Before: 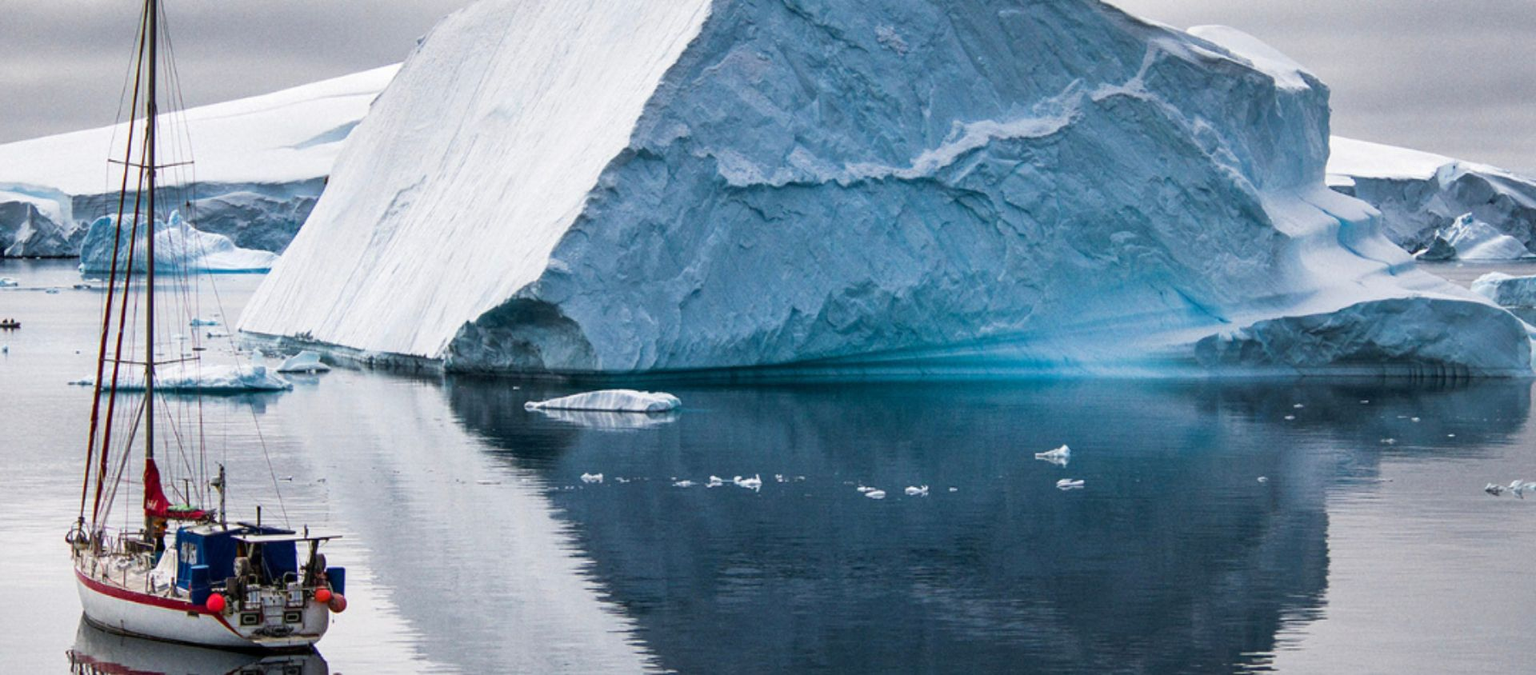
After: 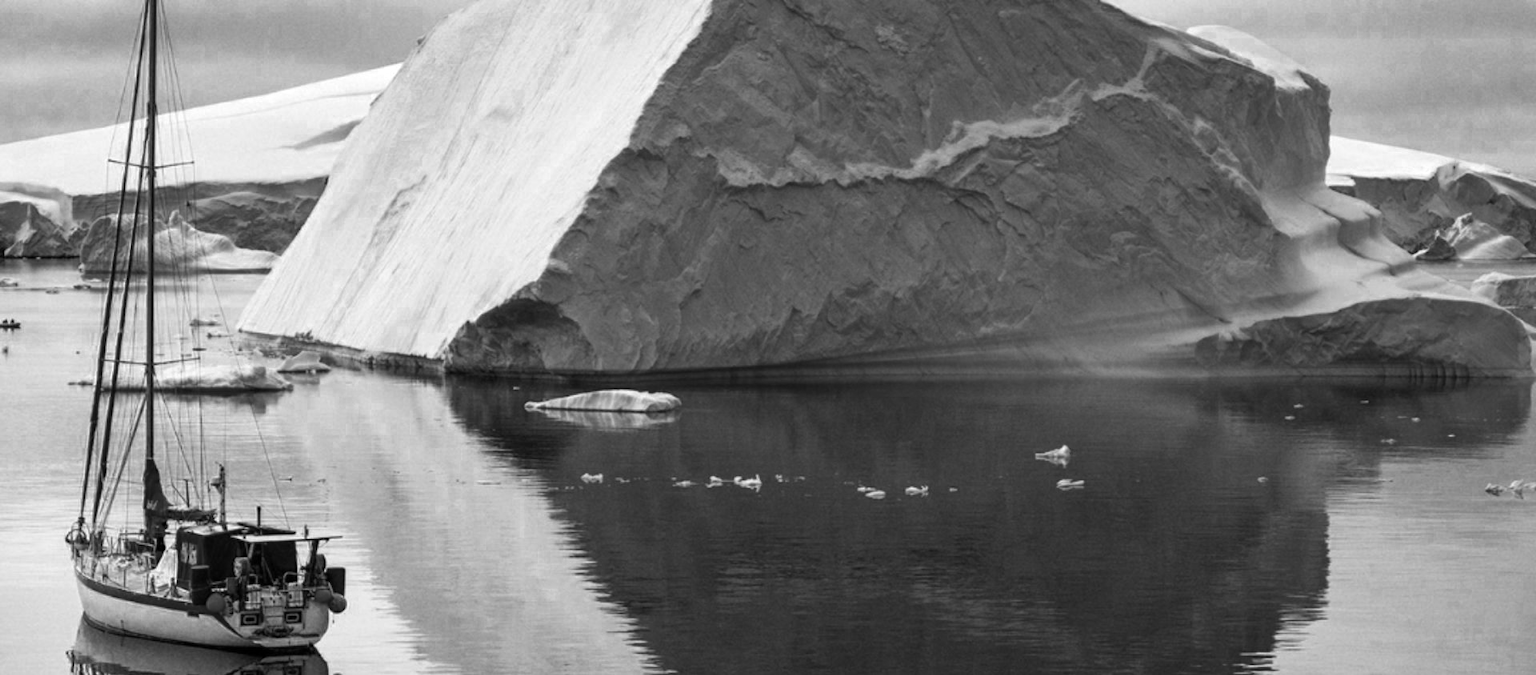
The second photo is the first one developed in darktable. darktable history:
color zones: curves: ch0 [(0.002, 0.429) (0.121, 0.212) (0.198, 0.113) (0.276, 0.344) (0.331, 0.541) (0.41, 0.56) (0.482, 0.289) (0.619, 0.227) (0.721, 0.18) (0.821, 0.435) (0.928, 0.555) (1, 0.587)]; ch1 [(0, 0) (0.143, 0) (0.286, 0) (0.429, 0) (0.571, 0) (0.714, 0) (0.857, 0)]
levels: levels [0, 0.492, 0.984]
